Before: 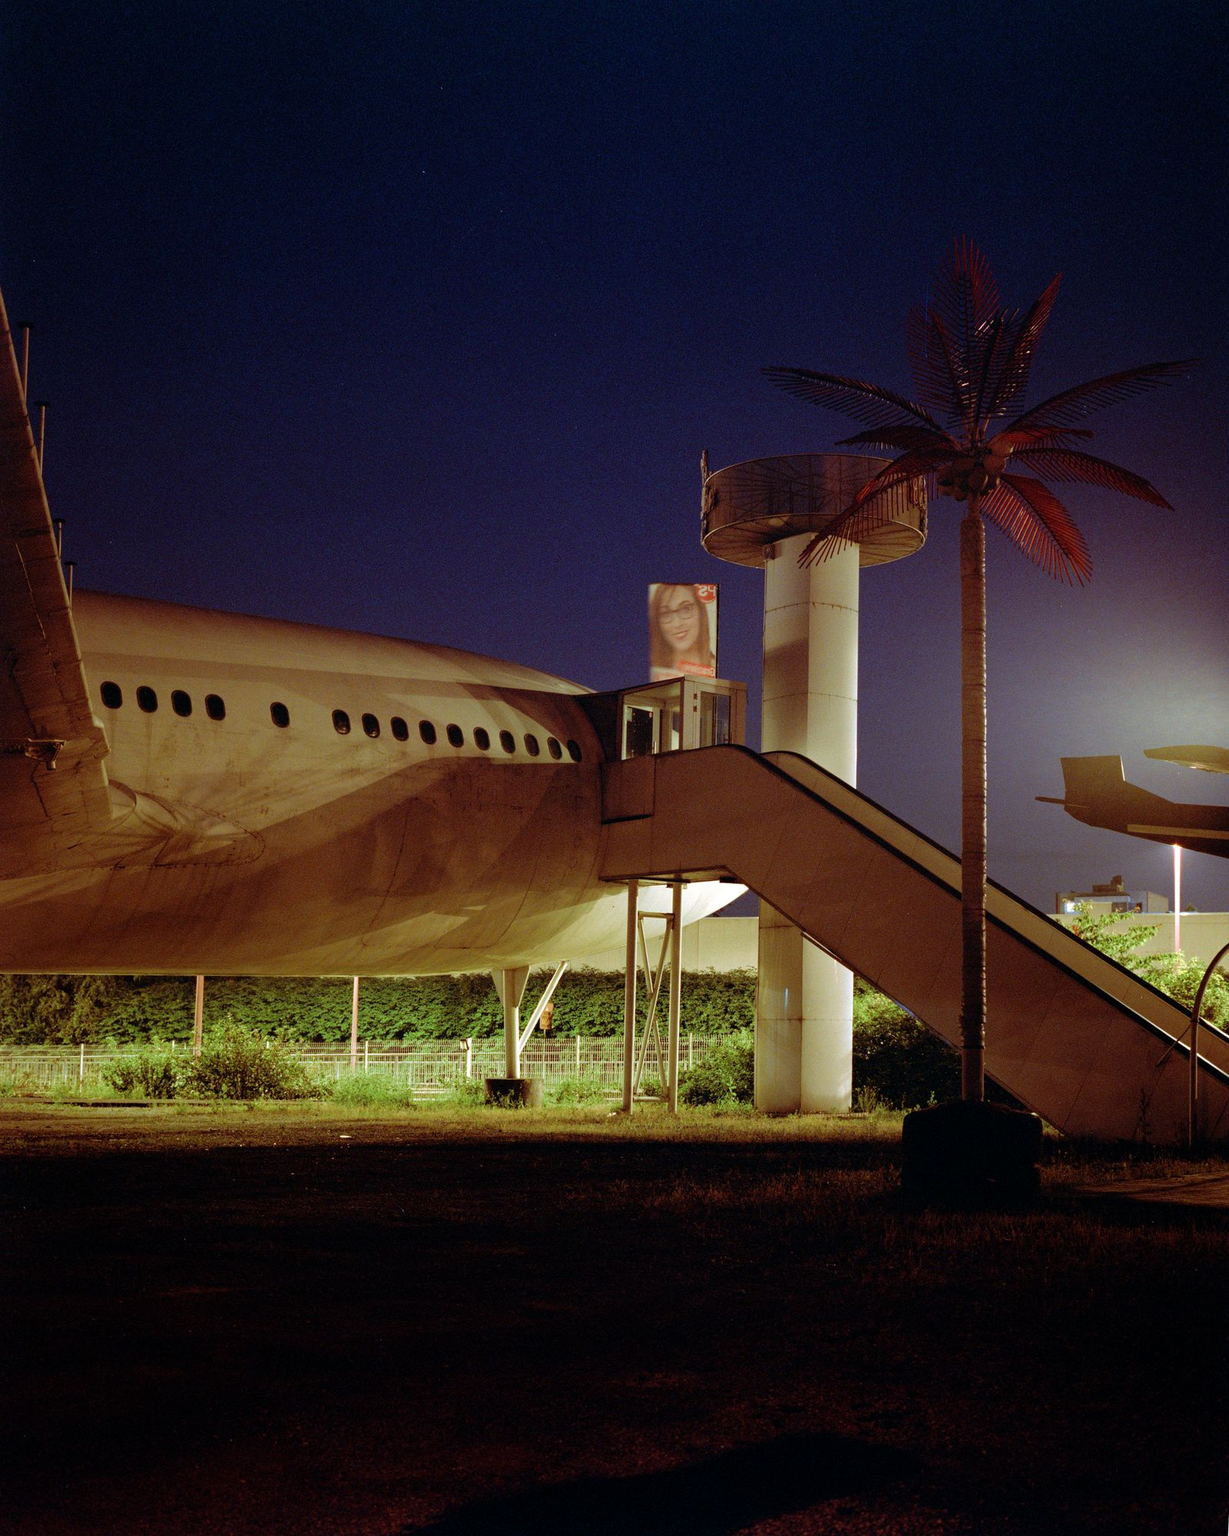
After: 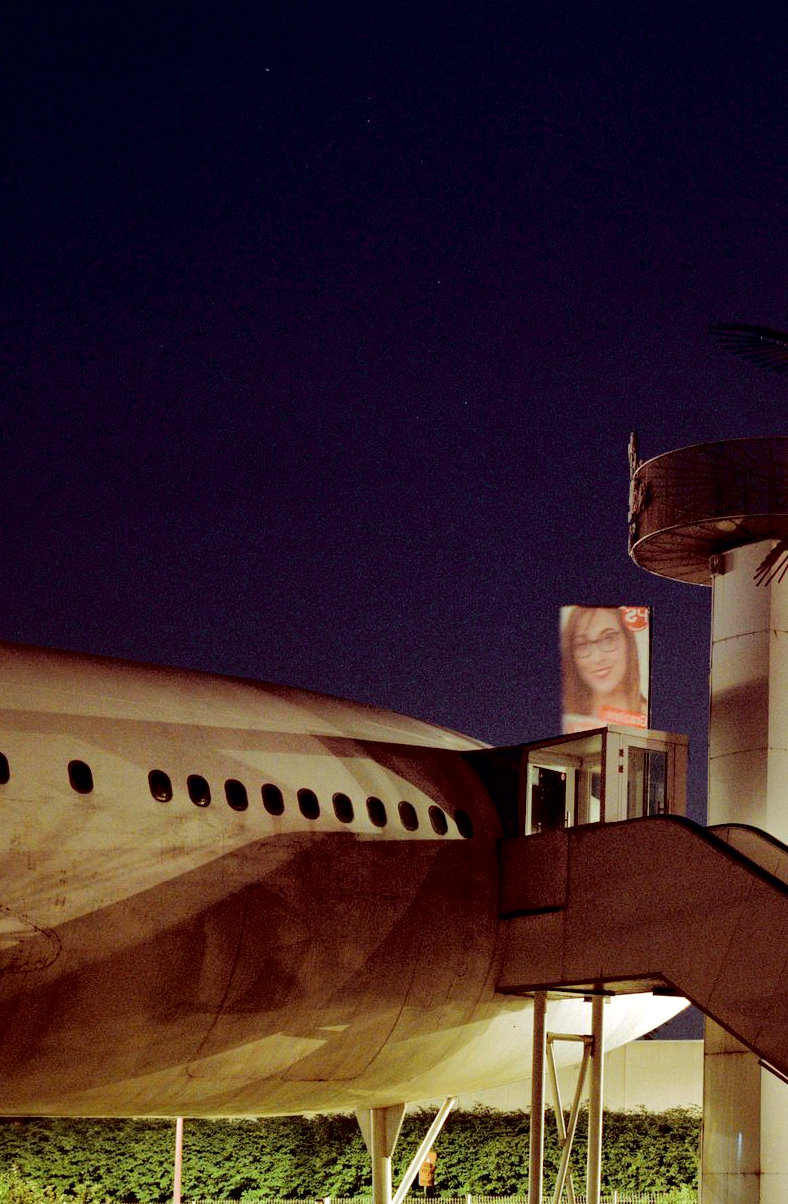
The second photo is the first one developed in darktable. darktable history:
local contrast: mode bilateral grid, contrast 20, coarseness 99, detail 150%, midtone range 0.2
crop: left 17.758%, top 7.709%, right 32.955%, bottom 32.08%
tone curve: curves: ch0 [(0.003, 0) (0.066, 0.017) (0.163, 0.09) (0.264, 0.238) (0.395, 0.421) (0.517, 0.575) (0.633, 0.687) (0.791, 0.814) (1, 1)]; ch1 [(0, 0) (0.149, 0.17) (0.327, 0.339) (0.39, 0.403) (0.456, 0.463) (0.501, 0.502) (0.512, 0.507) (0.53, 0.533) (0.575, 0.592) (0.671, 0.655) (0.729, 0.679) (1, 1)]; ch2 [(0, 0) (0.337, 0.382) (0.464, 0.47) (0.501, 0.502) (0.527, 0.532) (0.563, 0.555) (0.615, 0.61) (0.663, 0.68) (1, 1)], color space Lab, independent channels, preserve colors none
